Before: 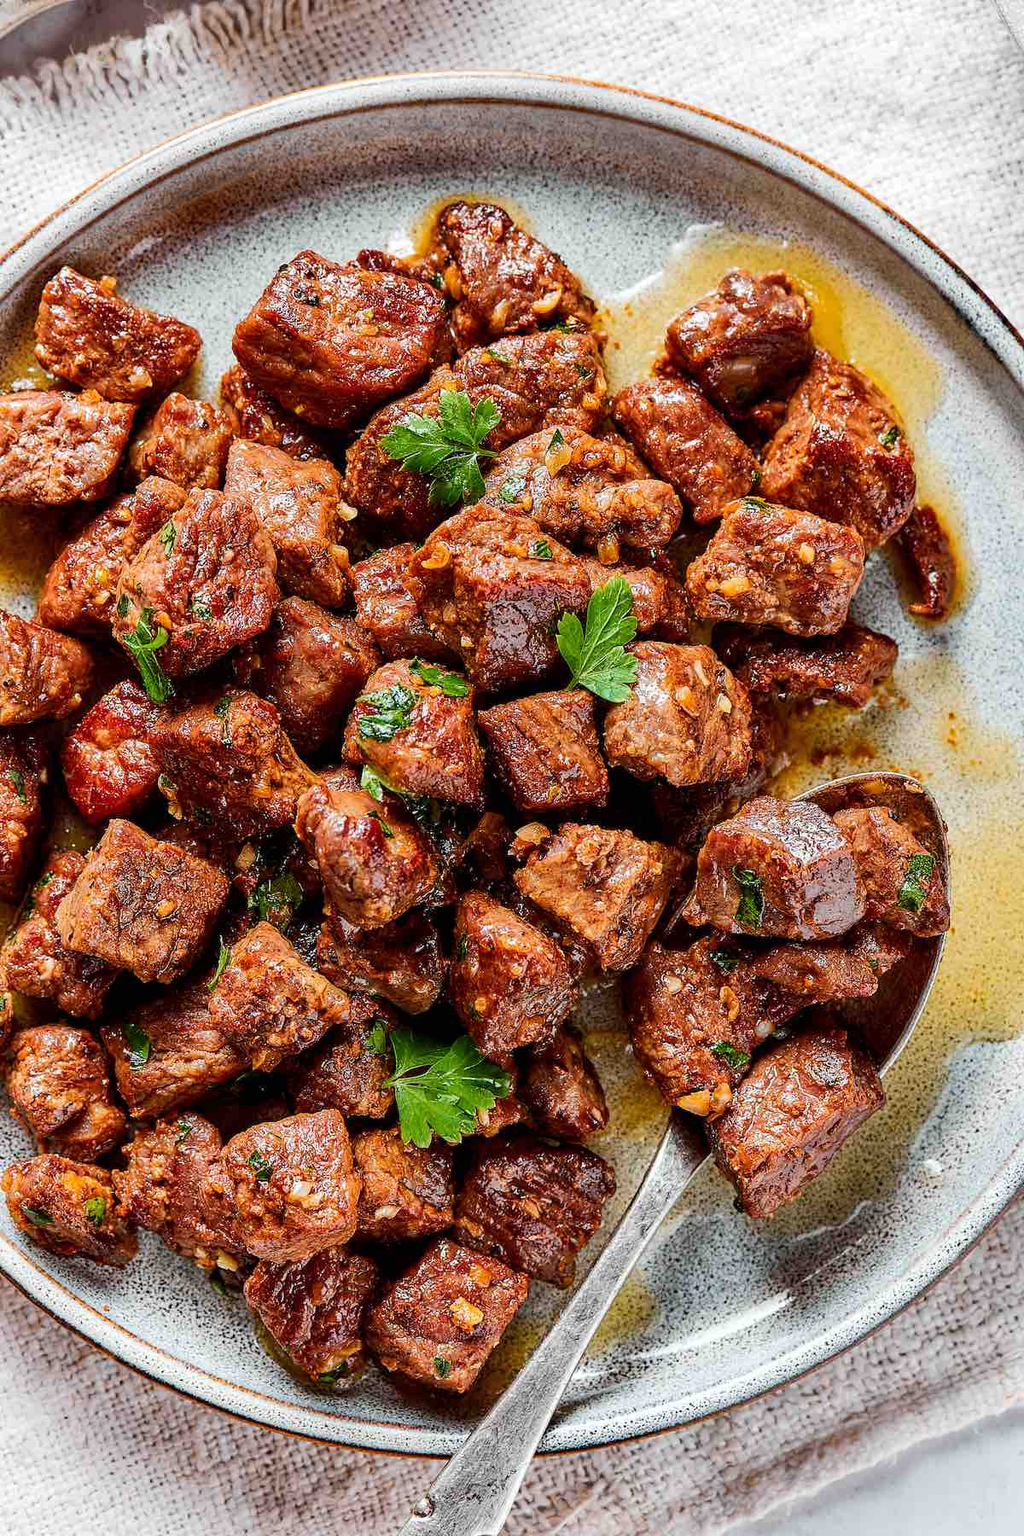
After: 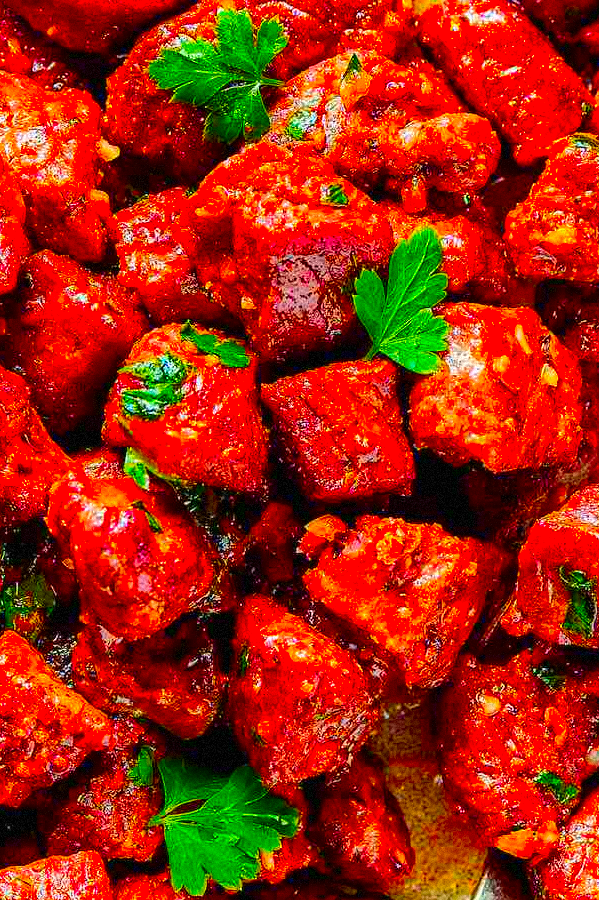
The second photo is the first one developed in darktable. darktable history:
crop: left 25%, top 25%, right 25%, bottom 25%
grain: mid-tones bias 0%
color correction: saturation 3
